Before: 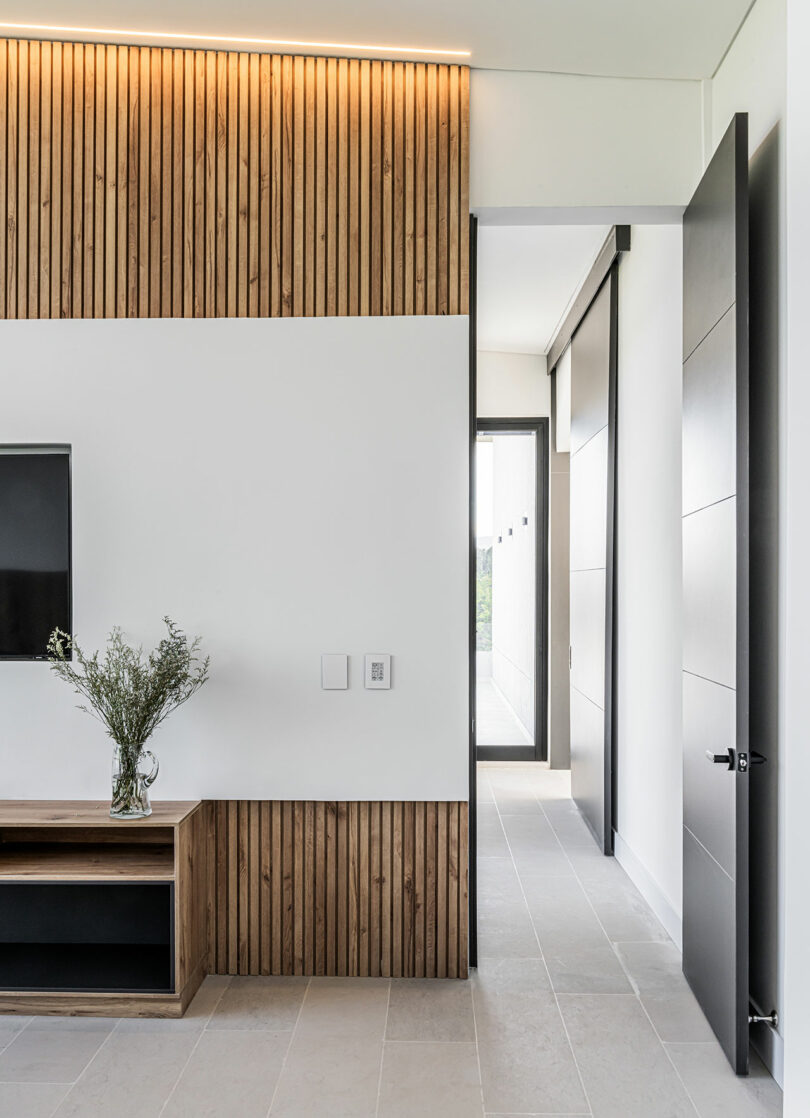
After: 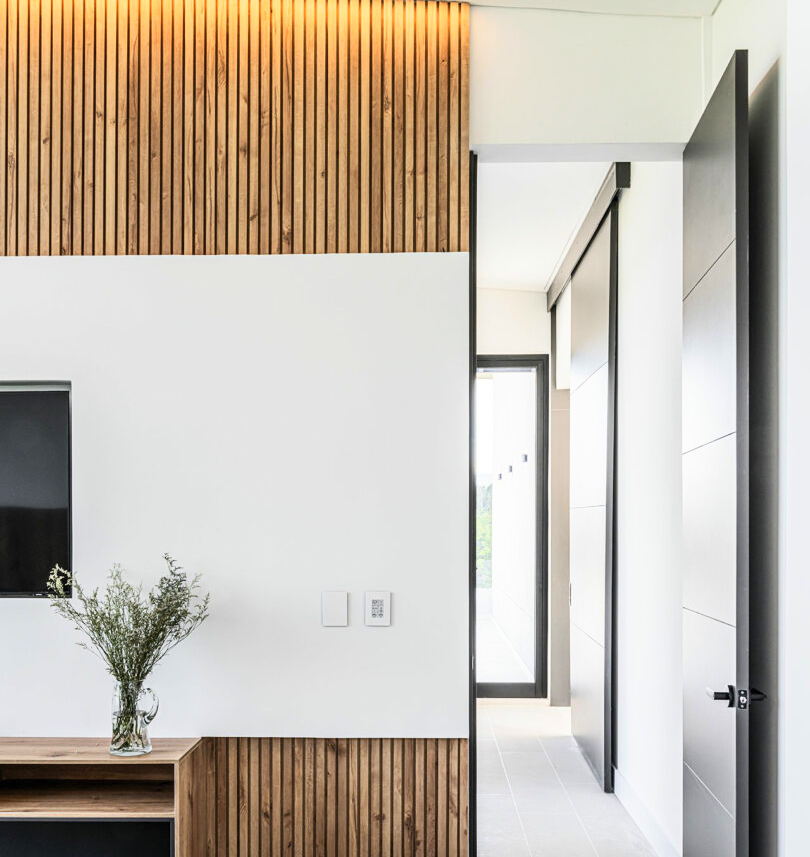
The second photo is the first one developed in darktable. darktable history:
crop: top 5.667%, bottom 17.637%
contrast brightness saturation: contrast 0.2, brightness 0.16, saturation 0.22
